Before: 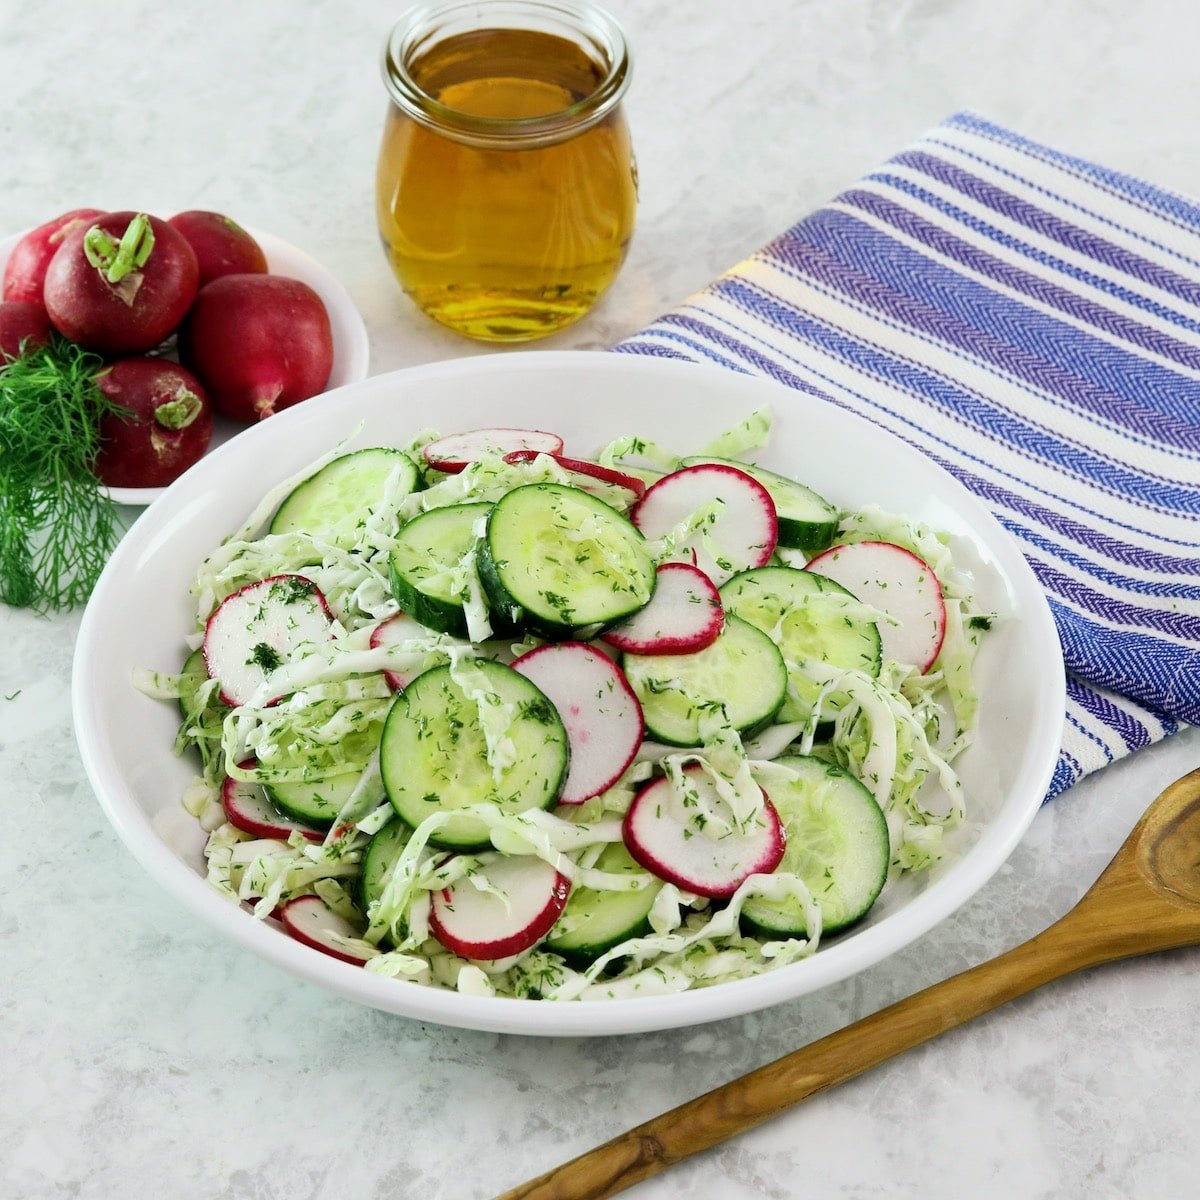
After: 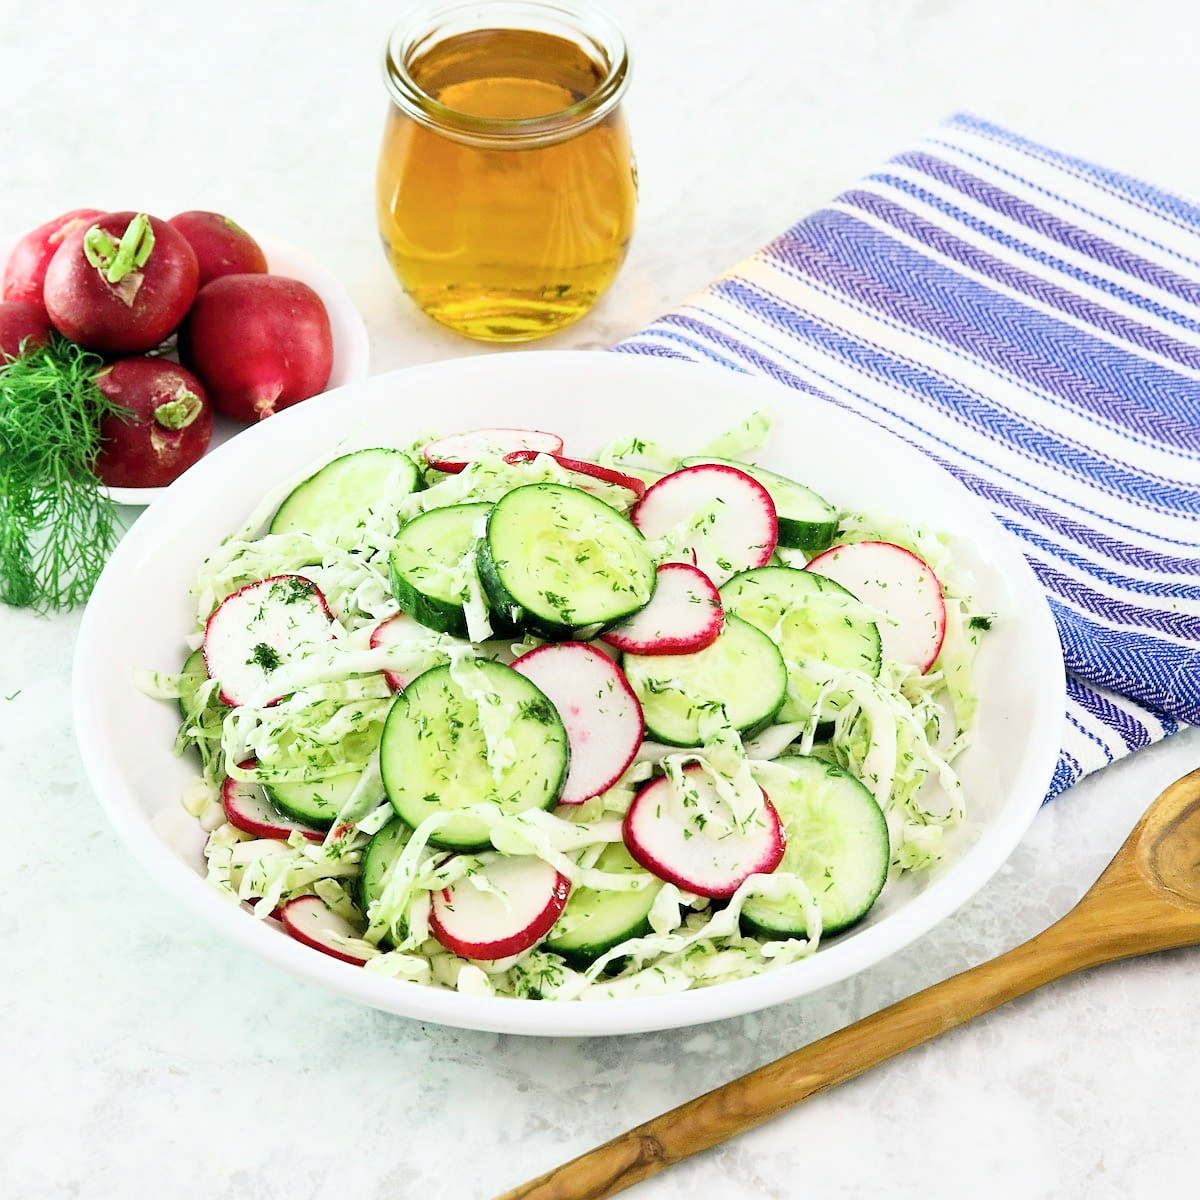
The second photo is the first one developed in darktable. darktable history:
sharpen: radius 1.601, amount 0.375, threshold 1.322
filmic rgb: black relative exposure -16 EV, white relative exposure 4.03 EV, target black luminance 0%, hardness 7.61, latitude 72.97%, contrast 0.893, highlights saturation mix 10.14%, shadows ↔ highlights balance -0.372%
exposure: black level correction 0, exposure 1.2 EV, compensate highlight preservation false
